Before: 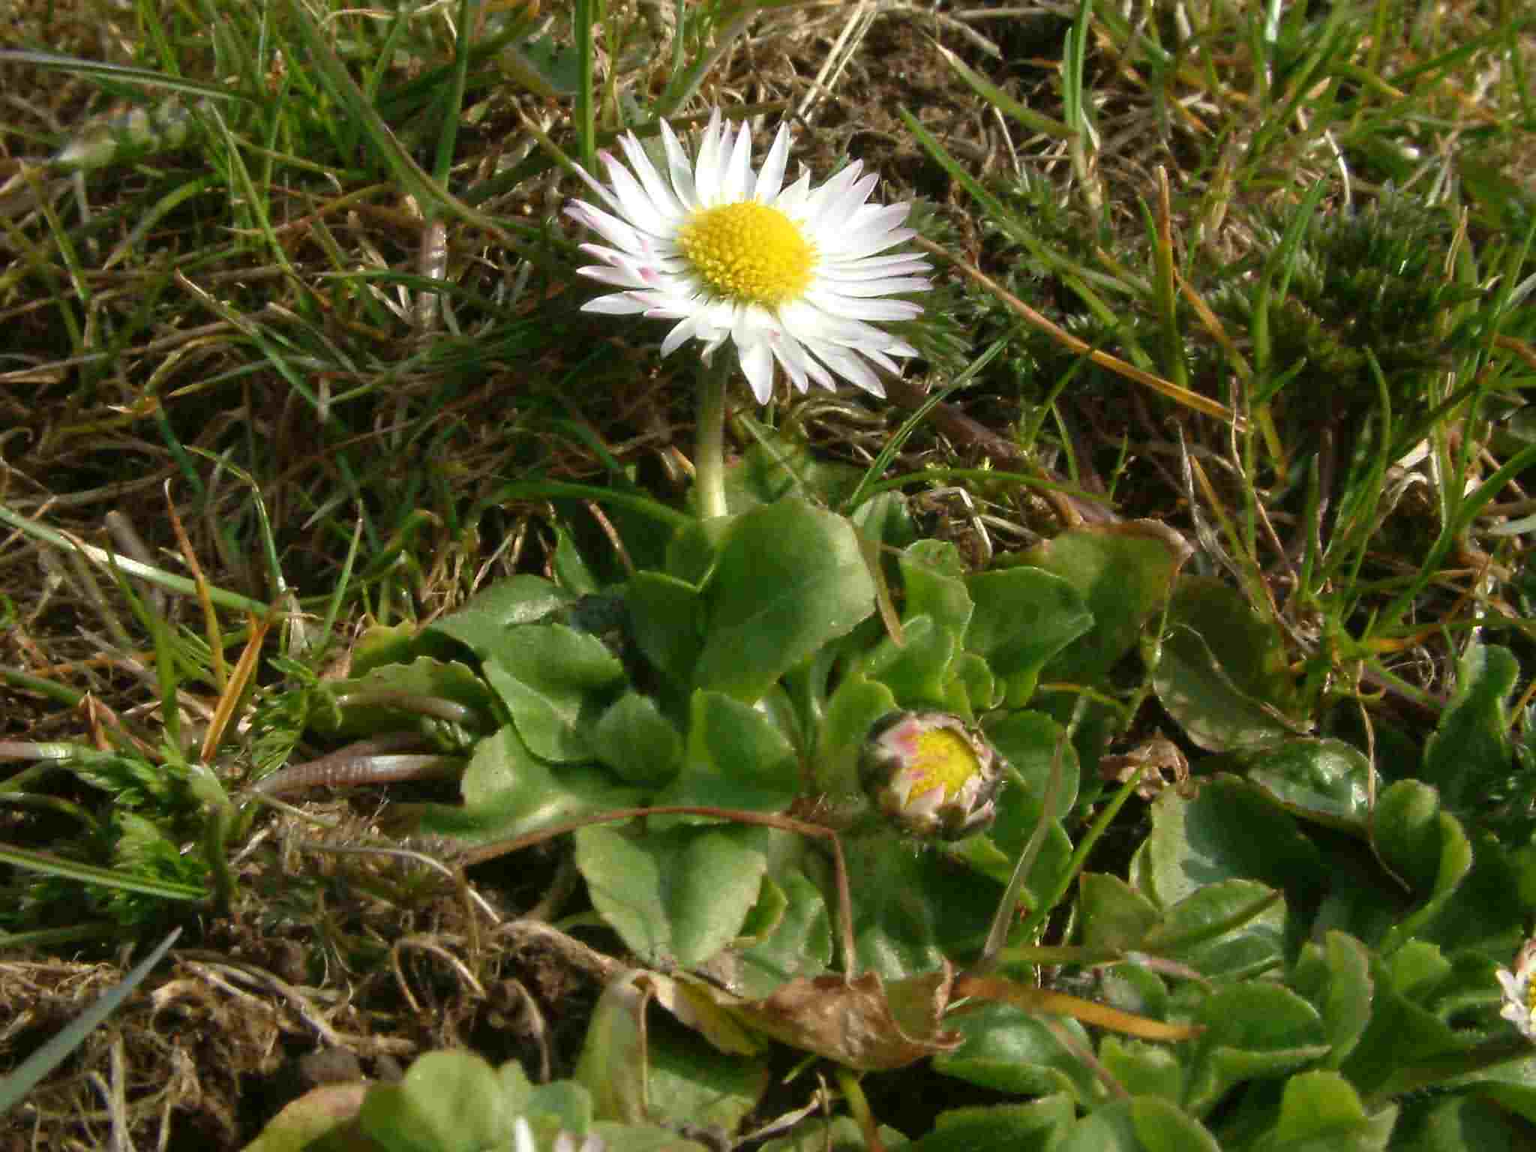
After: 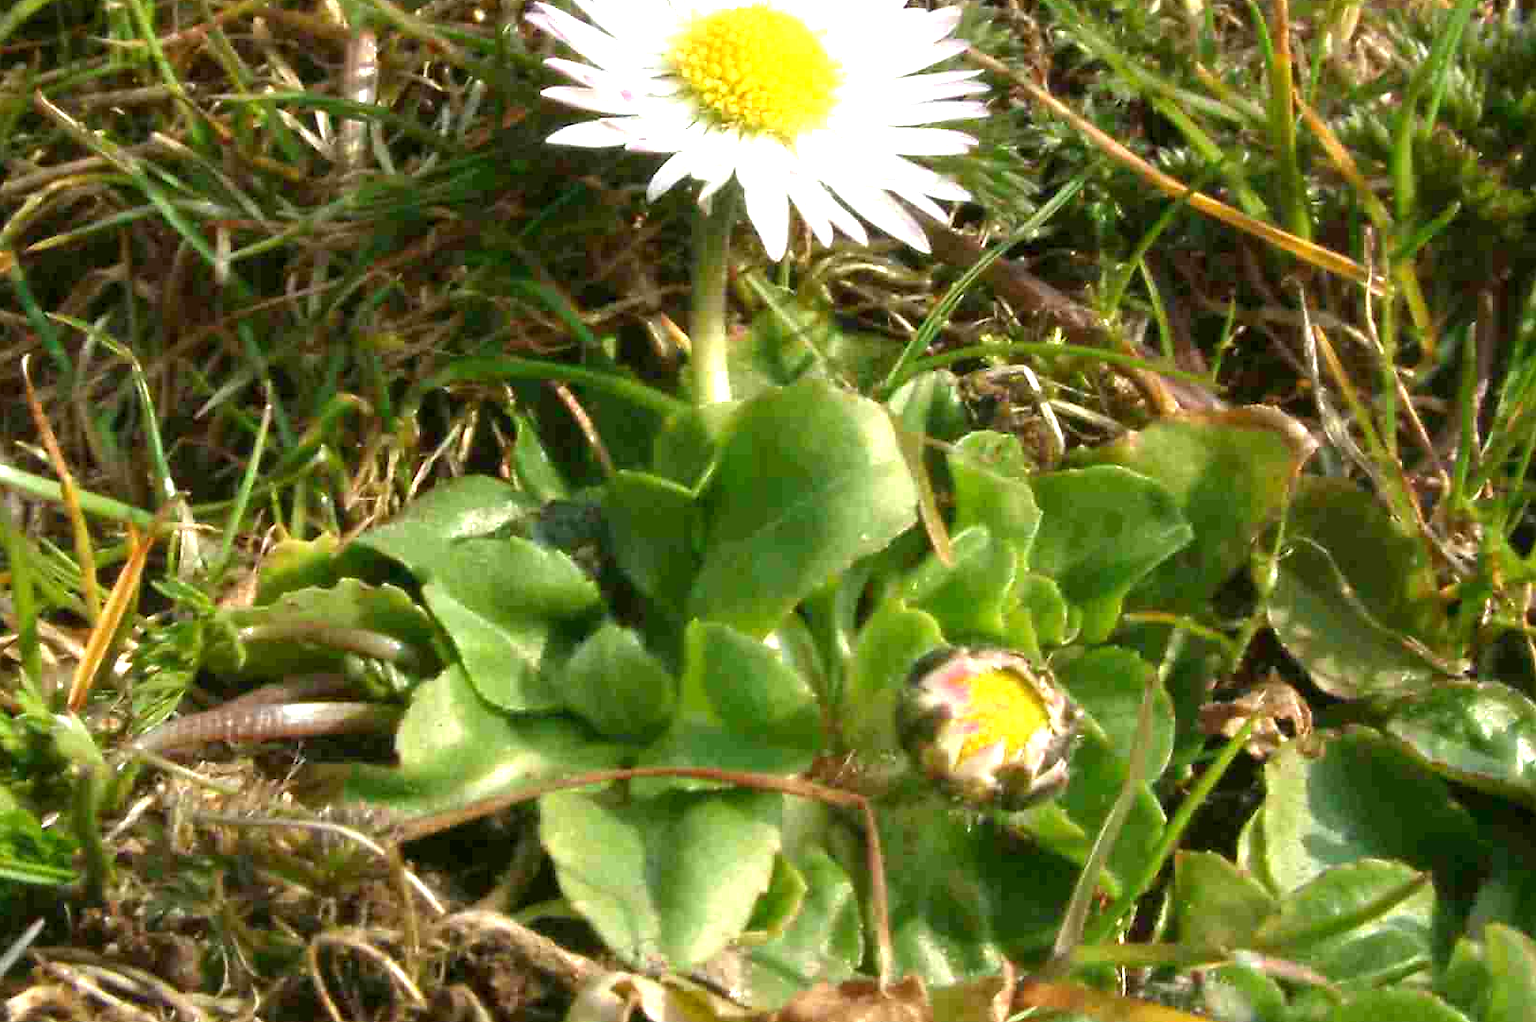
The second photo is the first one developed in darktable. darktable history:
exposure: black level correction 0.001, exposure 1.116 EV, compensate highlight preservation false
crop: left 9.612%, top 17.143%, right 10.977%, bottom 12.374%
